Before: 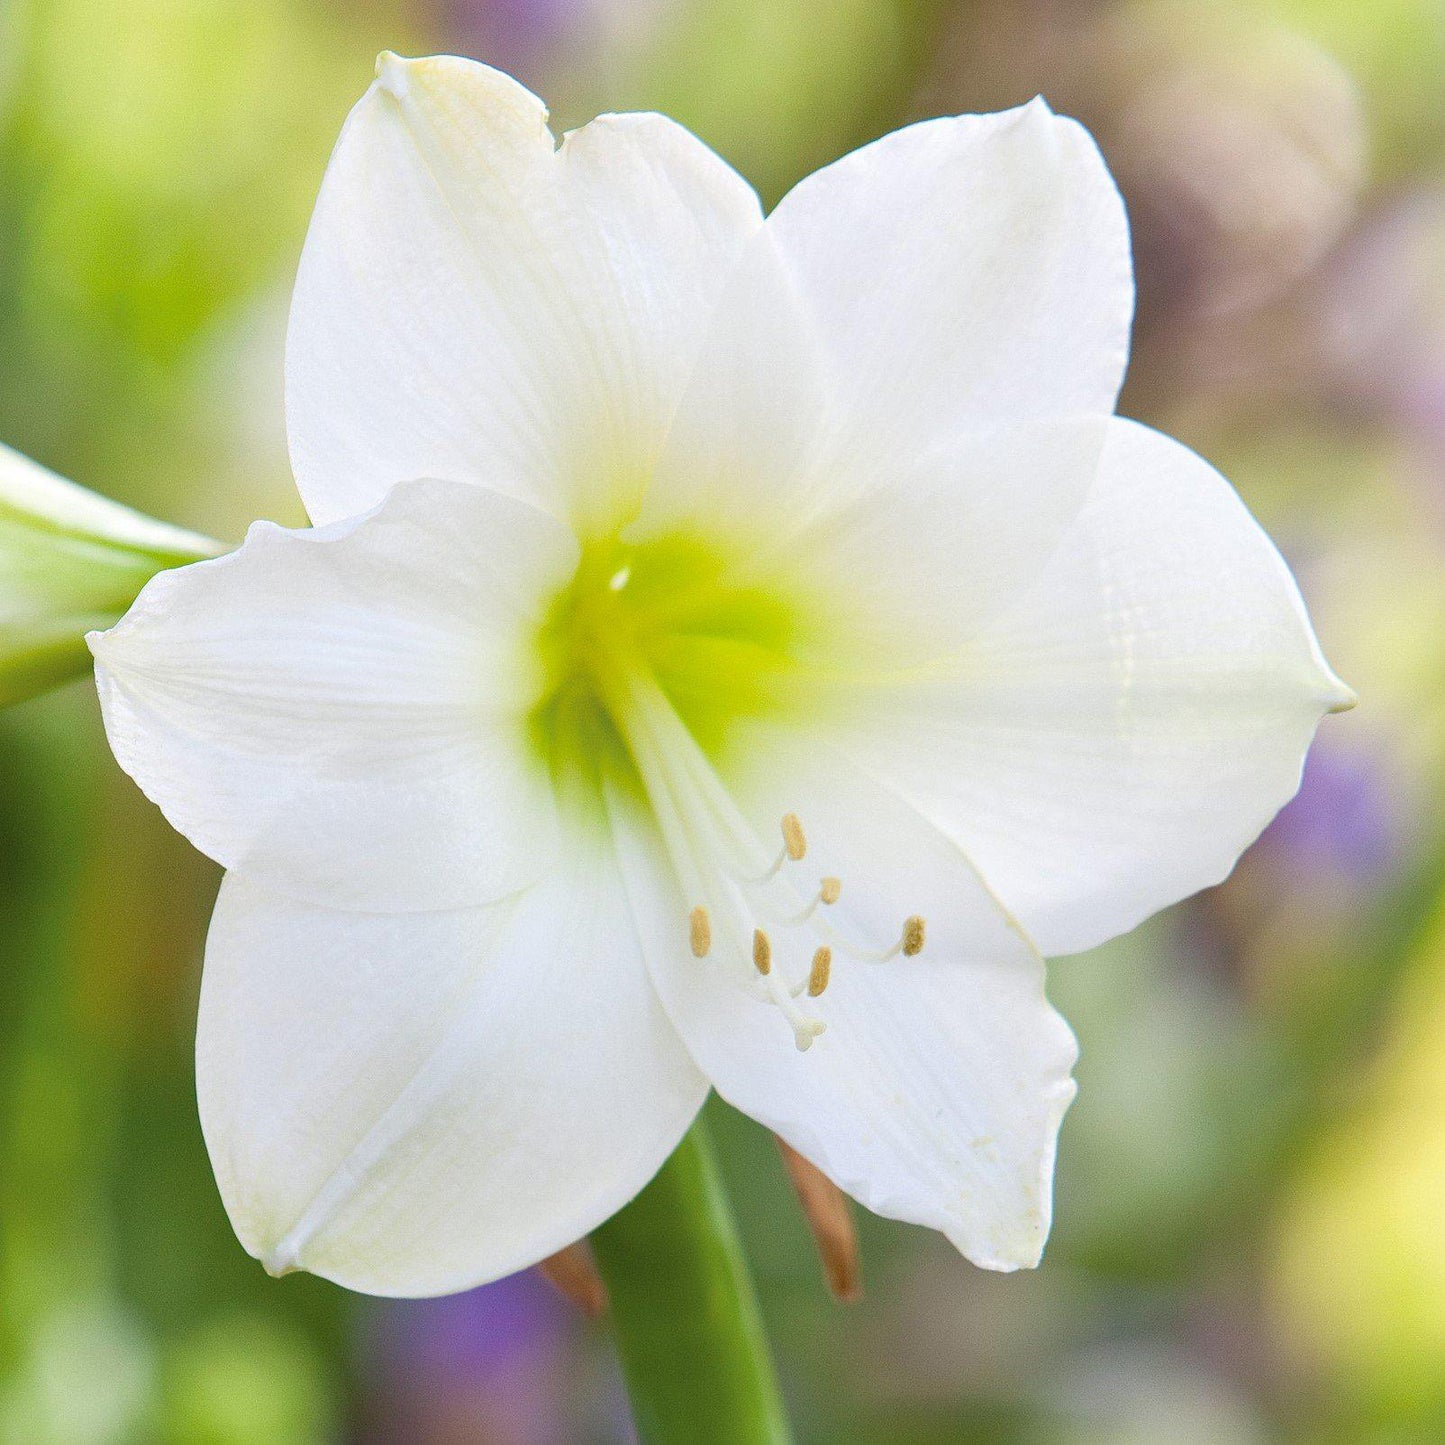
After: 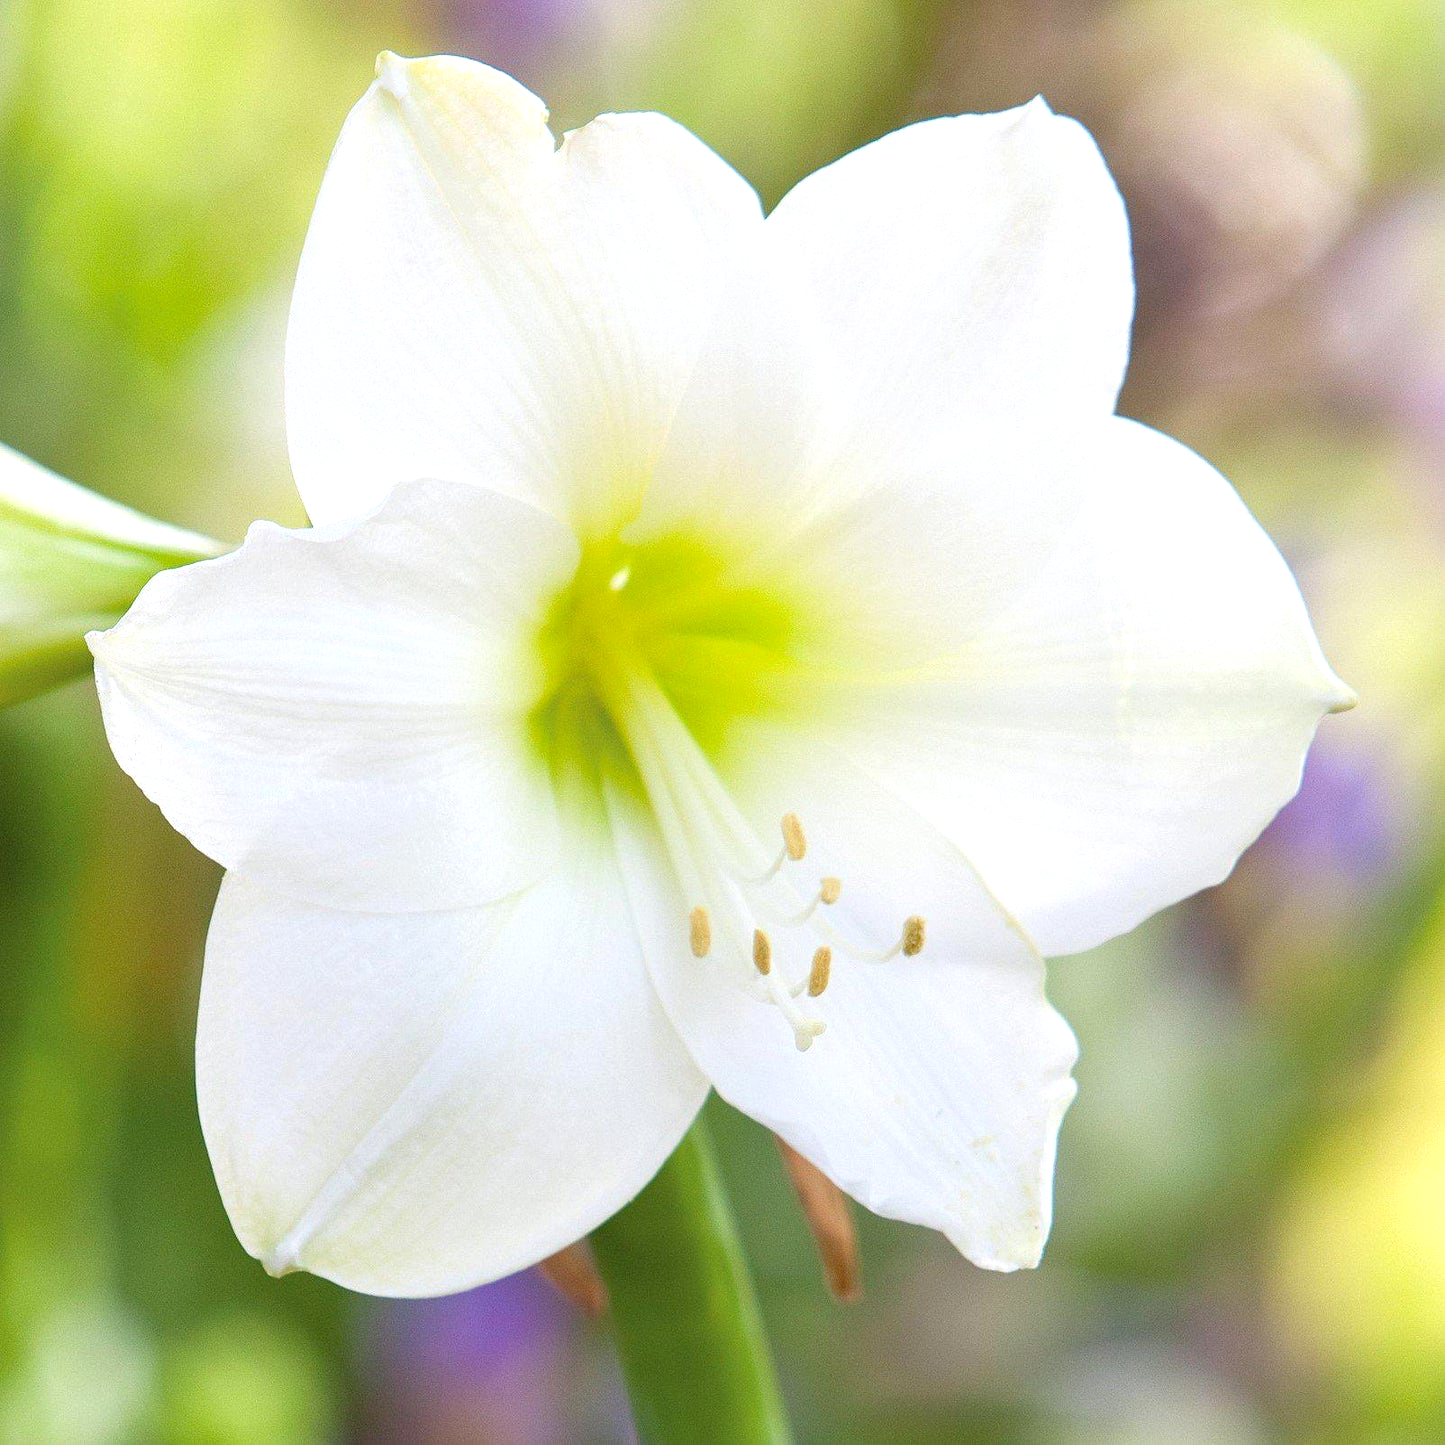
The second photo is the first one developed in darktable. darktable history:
exposure: black level correction 0.001, exposure 0.296 EV, compensate exposure bias true, compensate highlight preservation false
